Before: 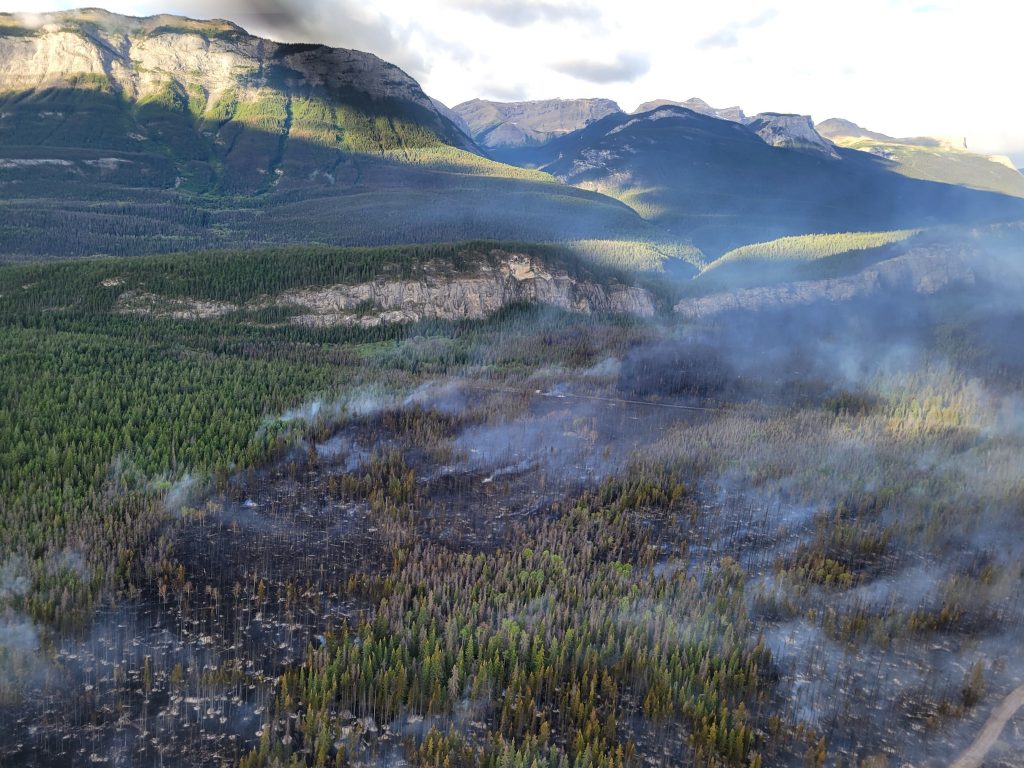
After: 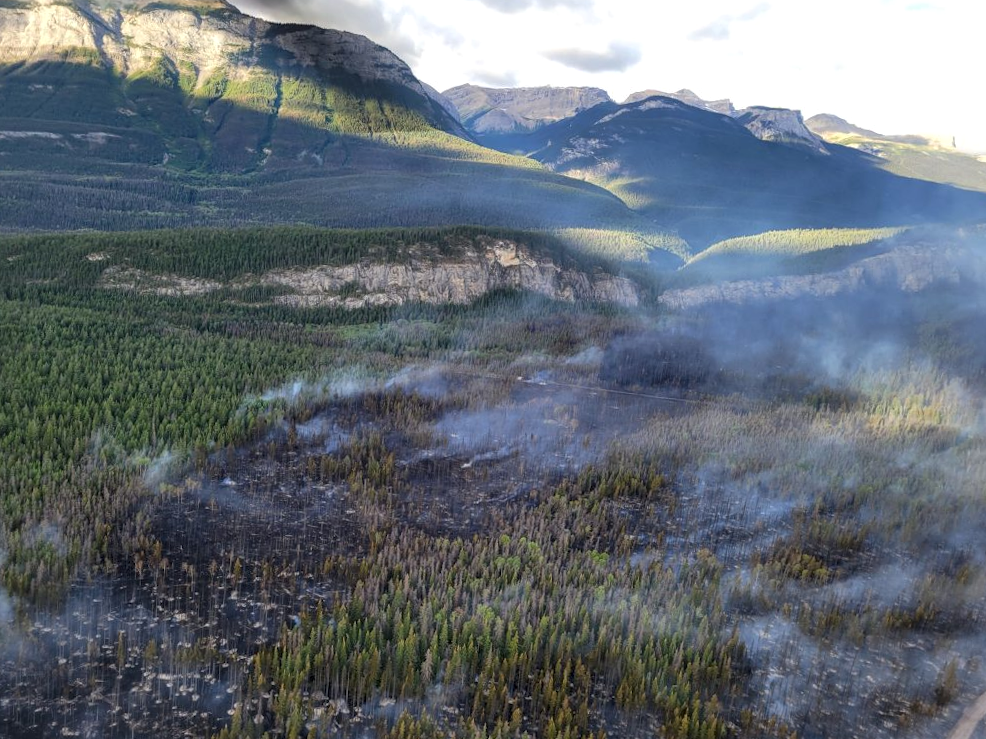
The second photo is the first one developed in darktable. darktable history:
crop and rotate: angle -1.66°
local contrast: highlights 100%, shadows 100%, detail 120%, midtone range 0.2
